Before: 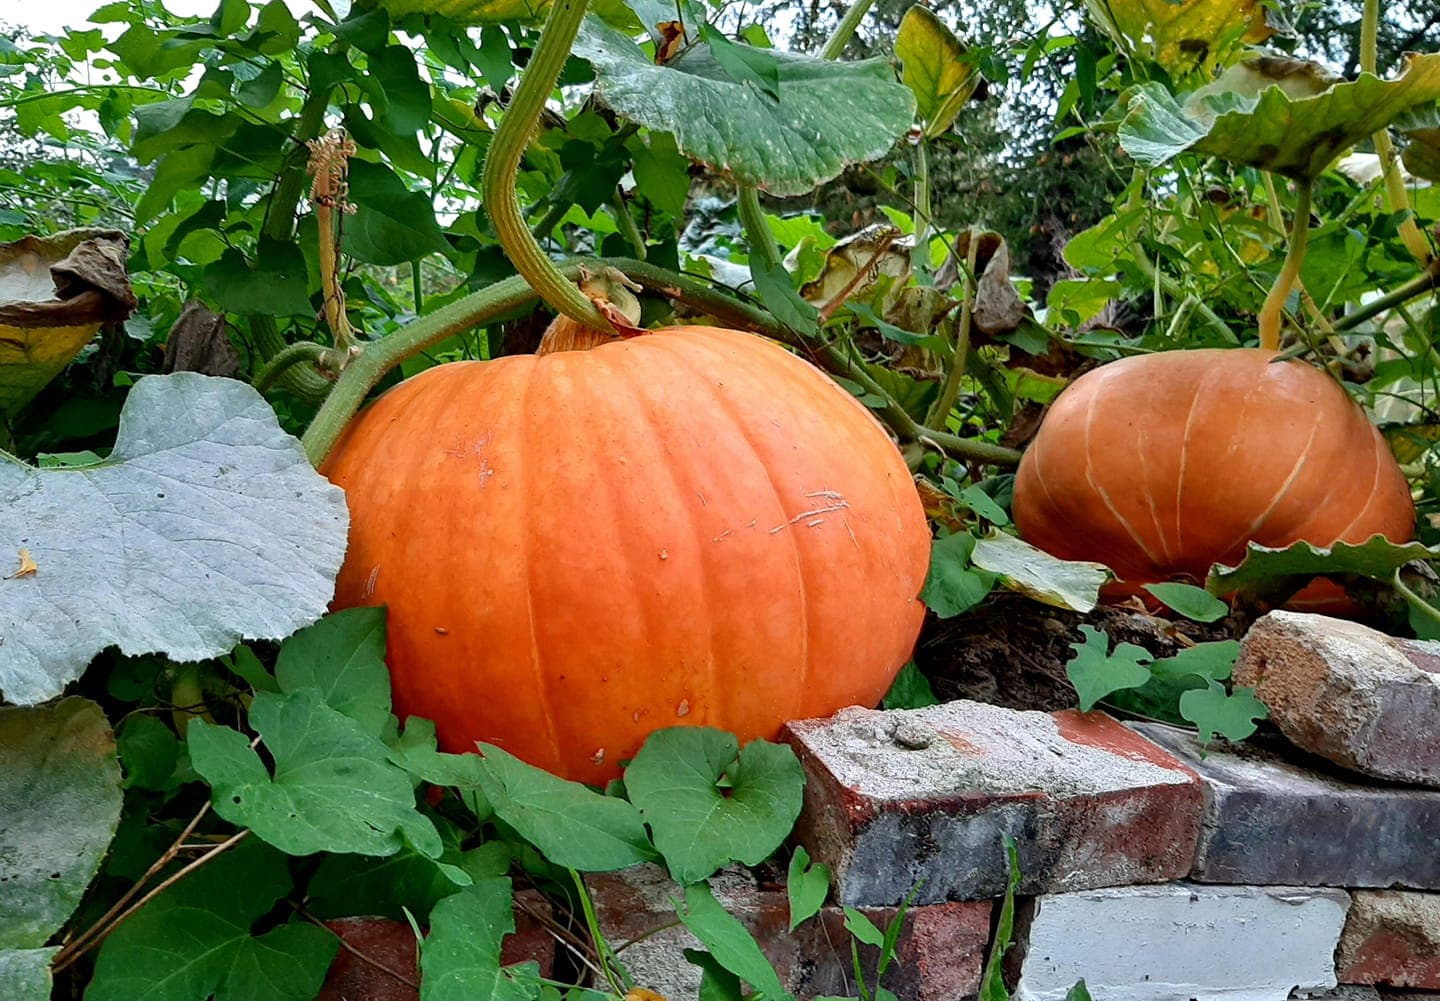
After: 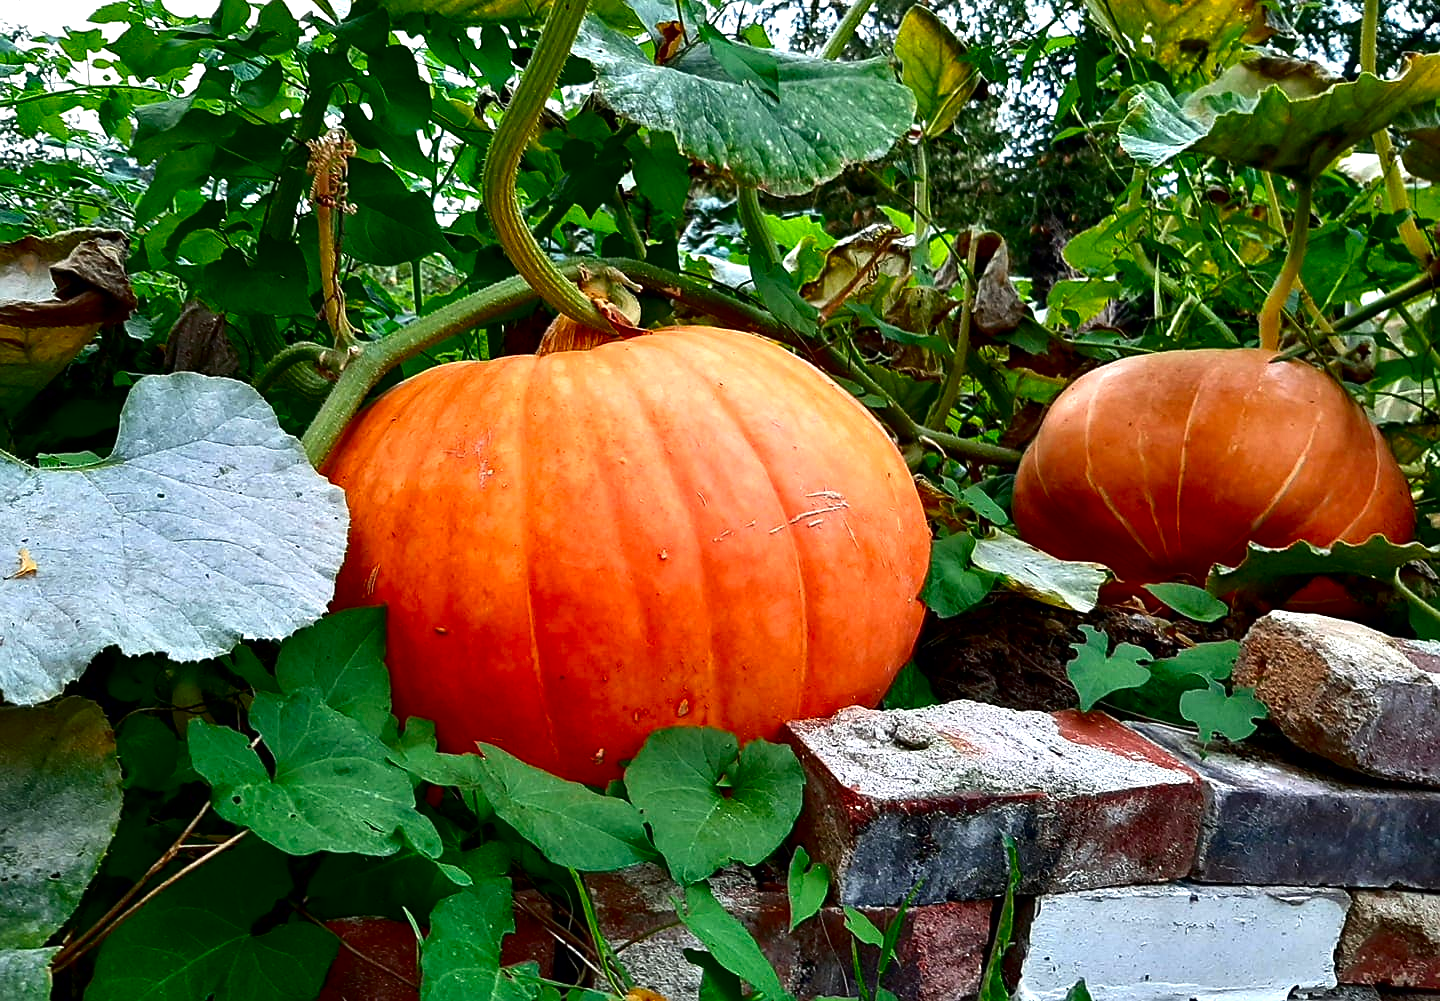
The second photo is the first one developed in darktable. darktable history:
contrast brightness saturation: contrast 0.1, brightness -0.26, saturation 0.14
exposure: black level correction 0, exposure 0.5 EV, compensate highlight preservation false
sharpen: radius 1.458, amount 0.398, threshold 1.271
